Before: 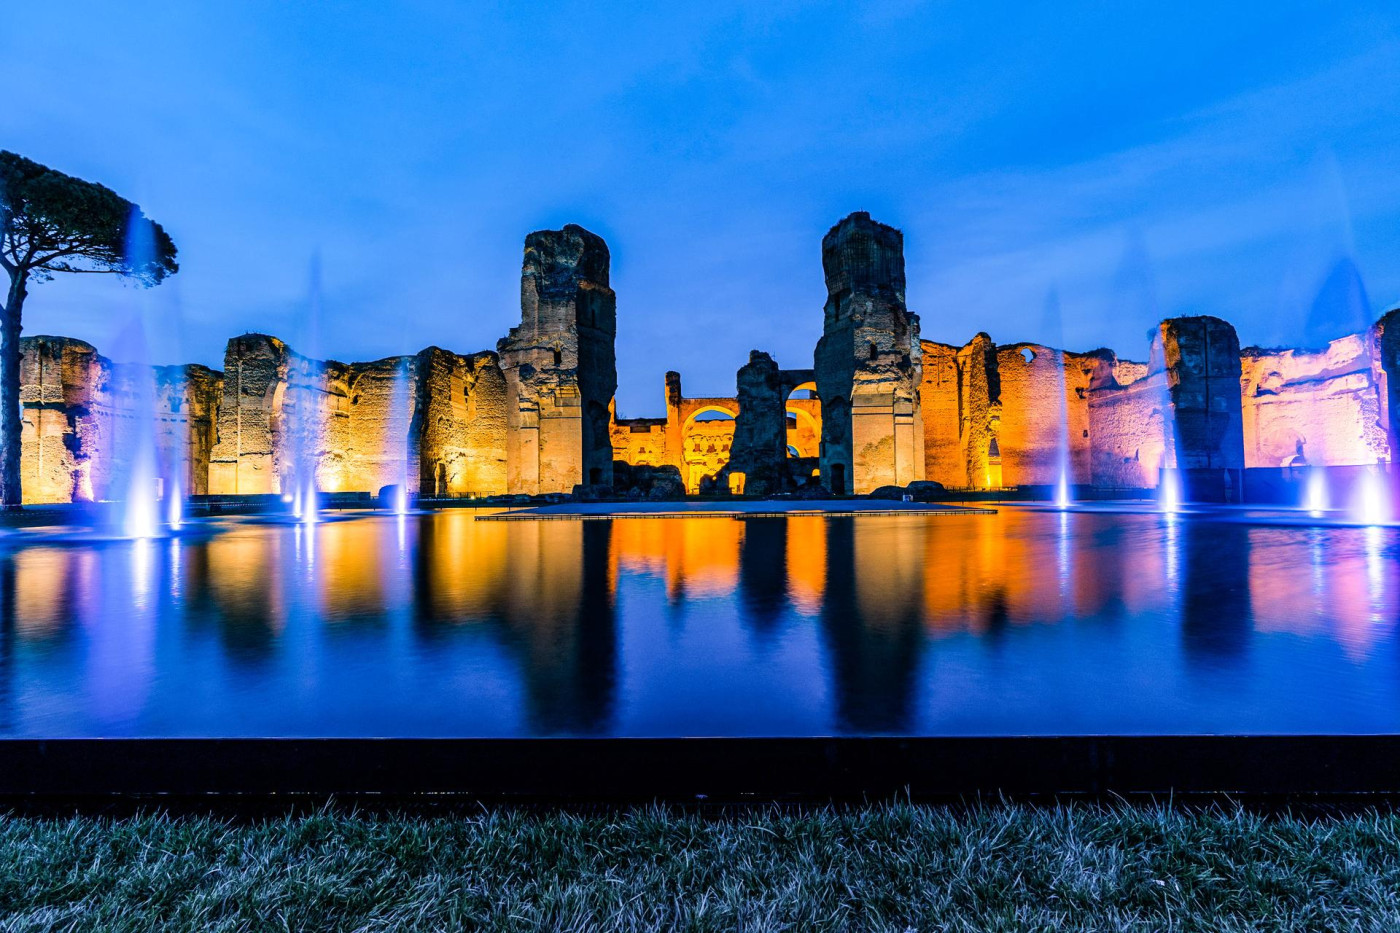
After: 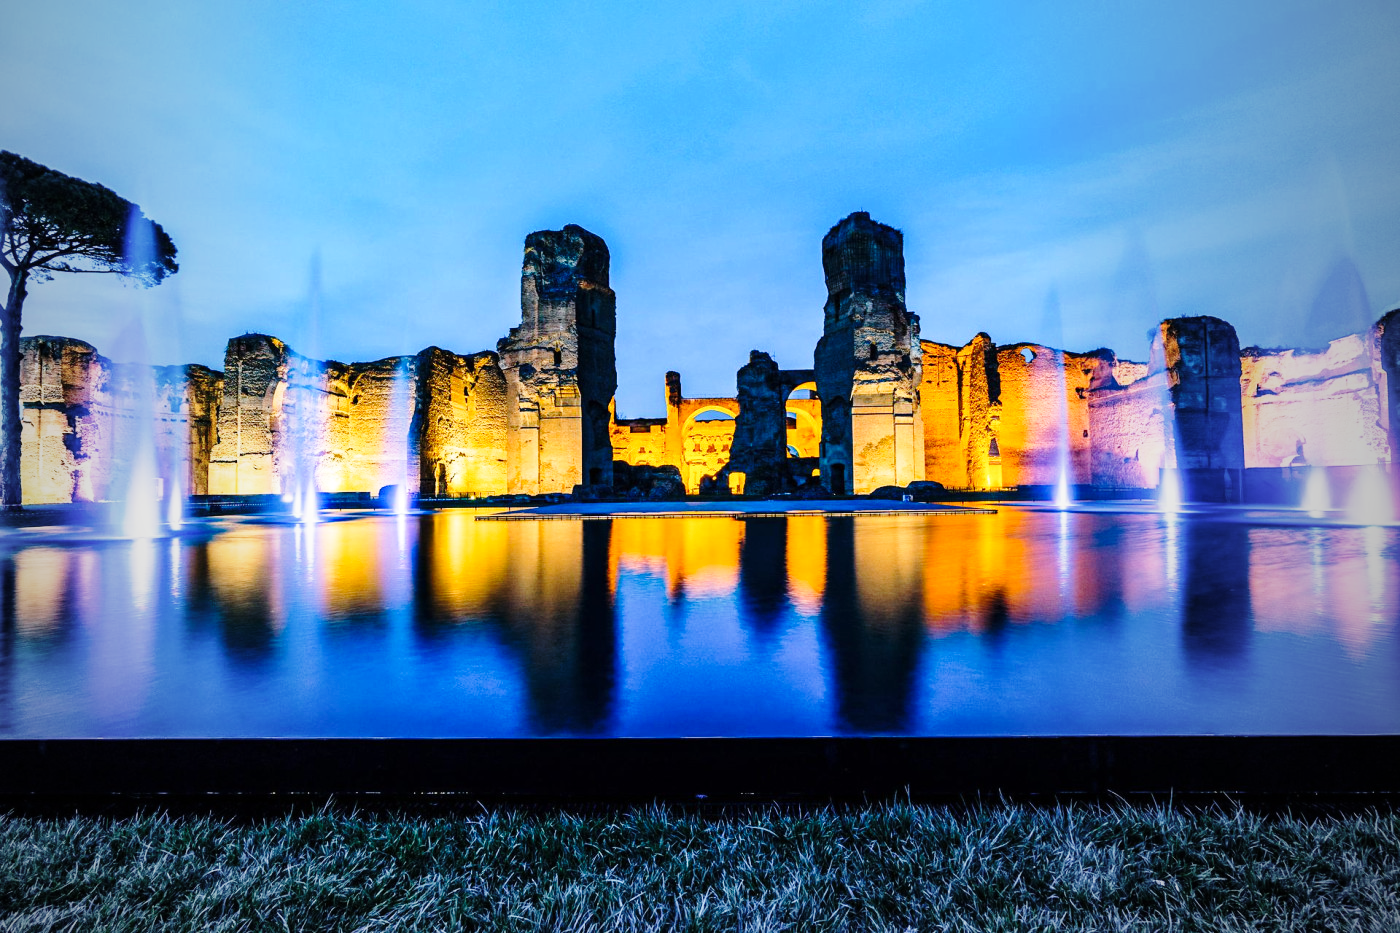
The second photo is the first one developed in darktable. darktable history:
base curve: curves: ch0 [(0, 0) (0.028, 0.03) (0.121, 0.232) (0.46, 0.748) (0.859, 0.968) (1, 1)], preserve colors none
vignetting: fall-off start 72.14%, fall-off radius 108.07%, brightness -0.713, saturation -0.488, center (-0.054, -0.359), width/height ratio 0.729
